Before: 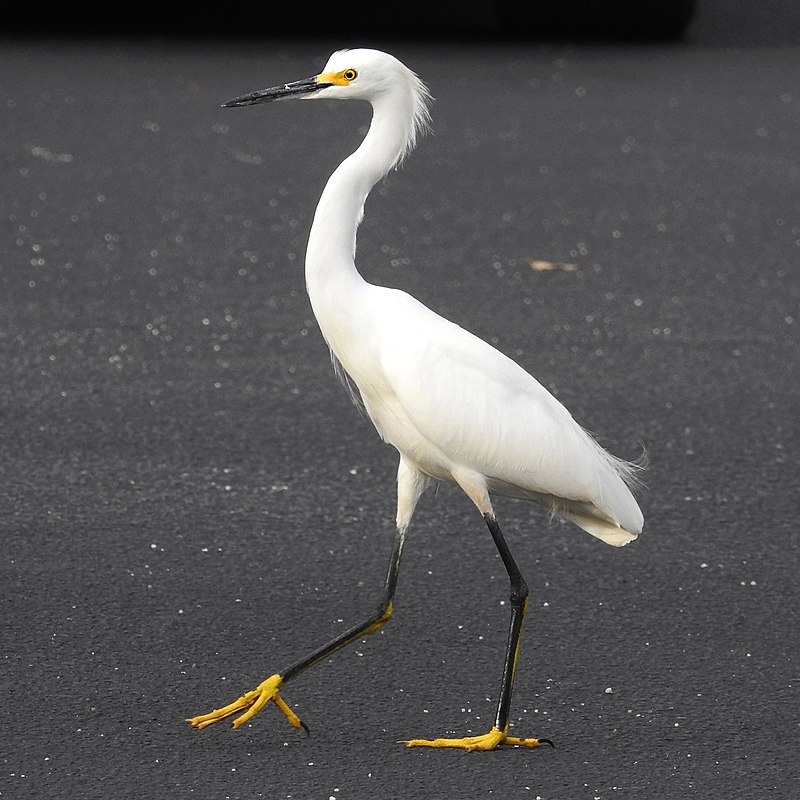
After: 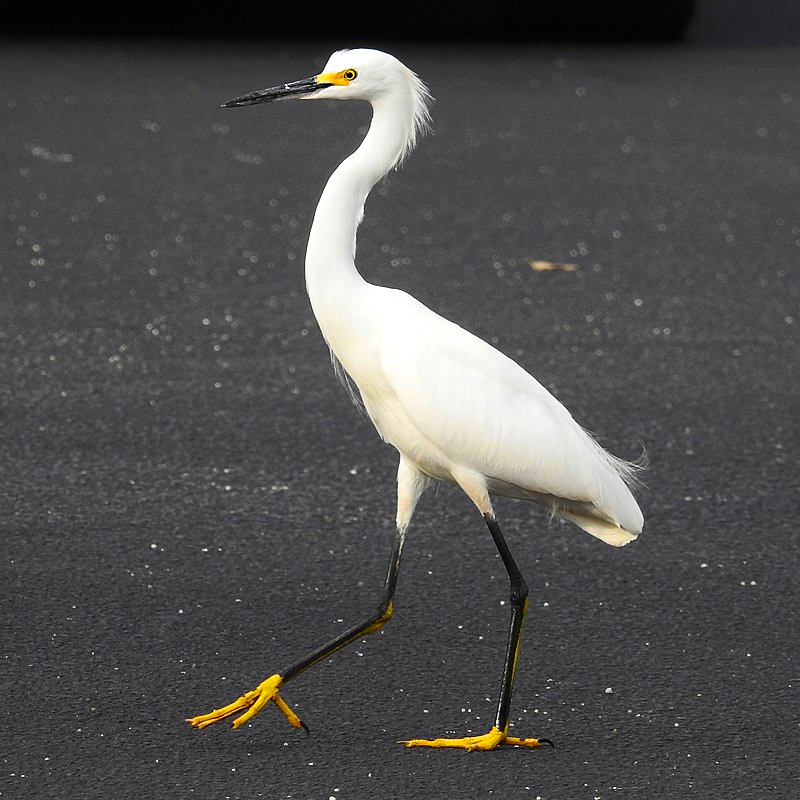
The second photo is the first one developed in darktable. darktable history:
contrast brightness saturation: contrast 0.161, saturation 0.312
